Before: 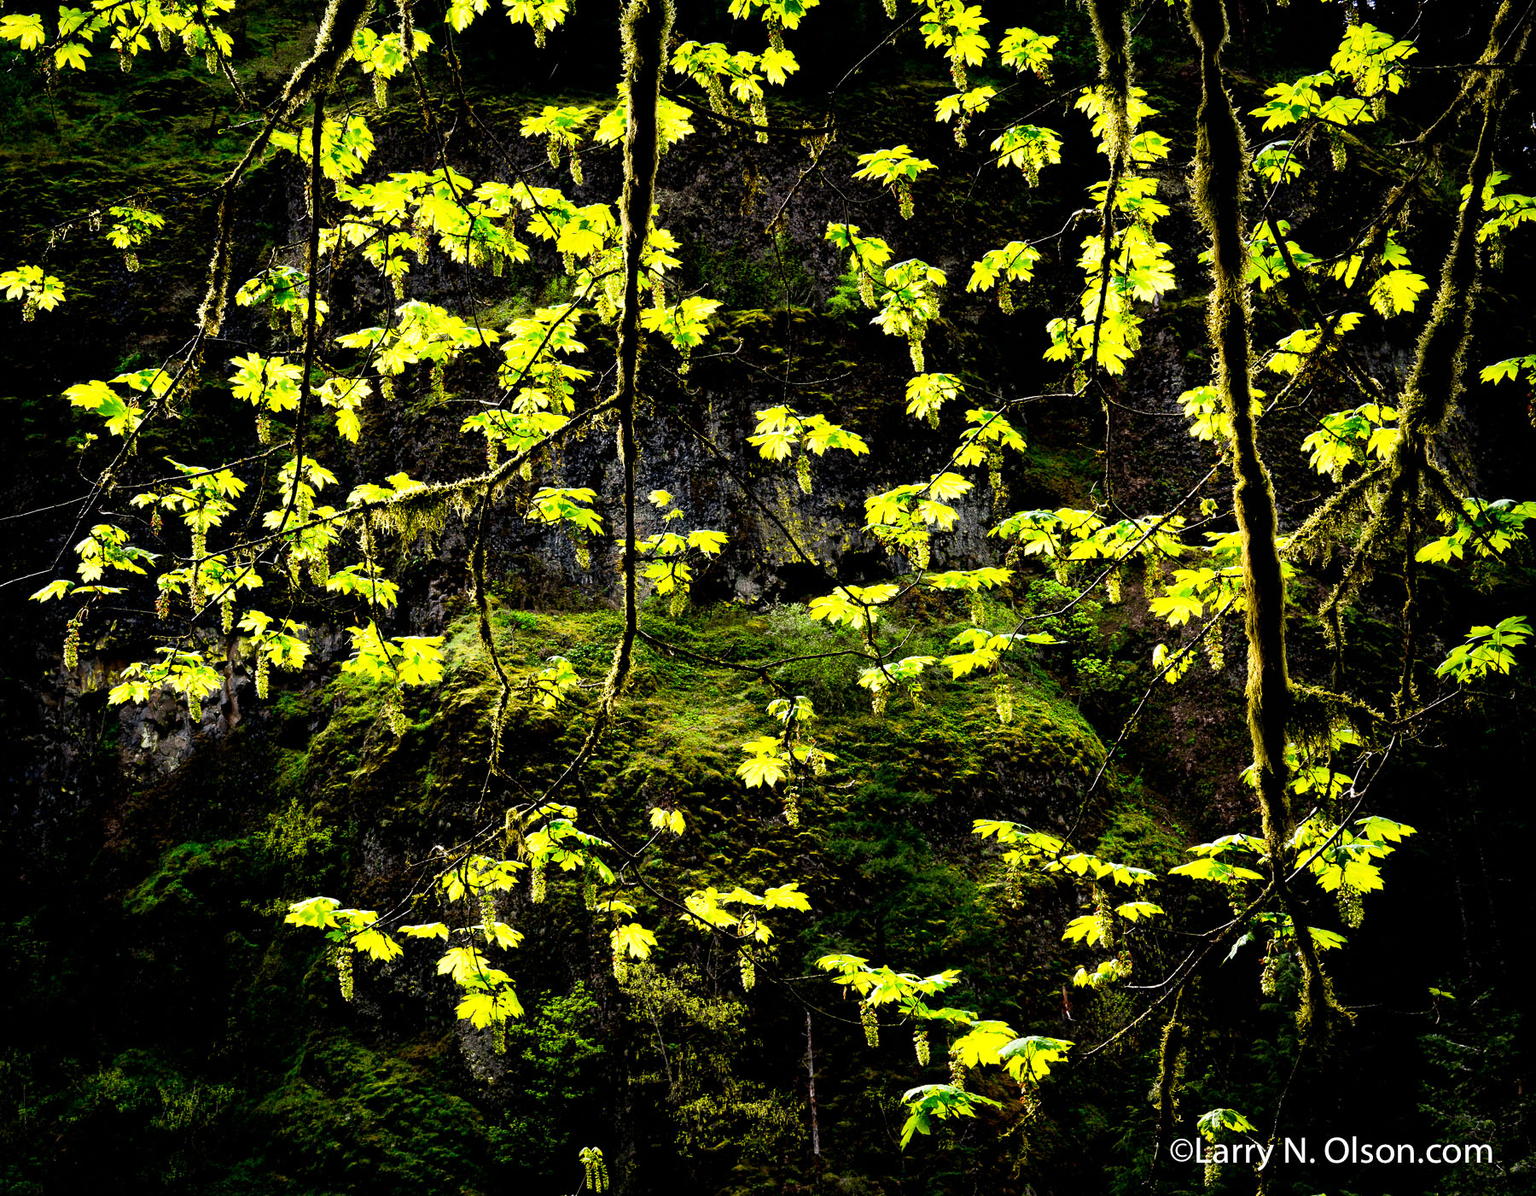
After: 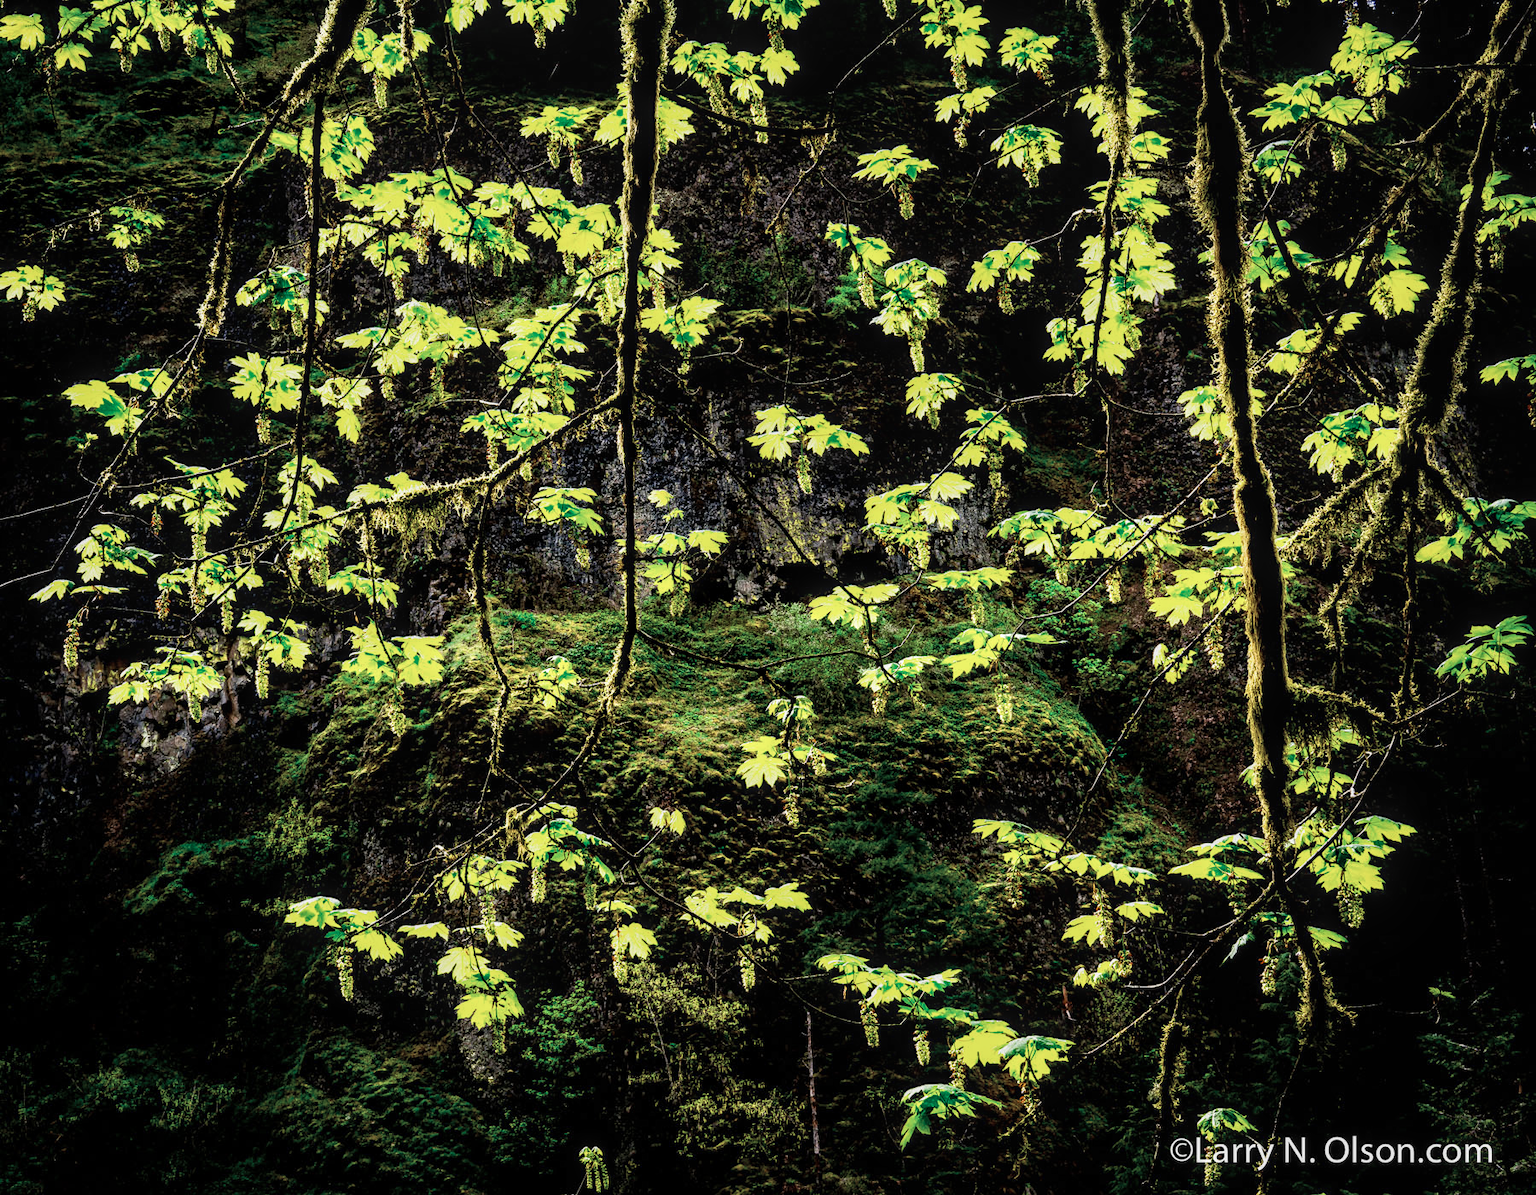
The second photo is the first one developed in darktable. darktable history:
color zones: curves: ch0 [(0, 0.5) (0.125, 0.4) (0.25, 0.5) (0.375, 0.4) (0.5, 0.4) (0.625, 0.35) (0.75, 0.35) (0.875, 0.5)]; ch1 [(0, 0.35) (0.125, 0.45) (0.25, 0.35) (0.375, 0.35) (0.5, 0.35) (0.625, 0.35) (0.75, 0.45) (0.875, 0.35)]; ch2 [(0, 0.6) (0.125, 0.5) (0.25, 0.5) (0.375, 0.6) (0.5, 0.6) (0.625, 0.5) (0.75, 0.5) (0.875, 0.5)]
local contrast: detail 130%
velvia: on, module defaults
